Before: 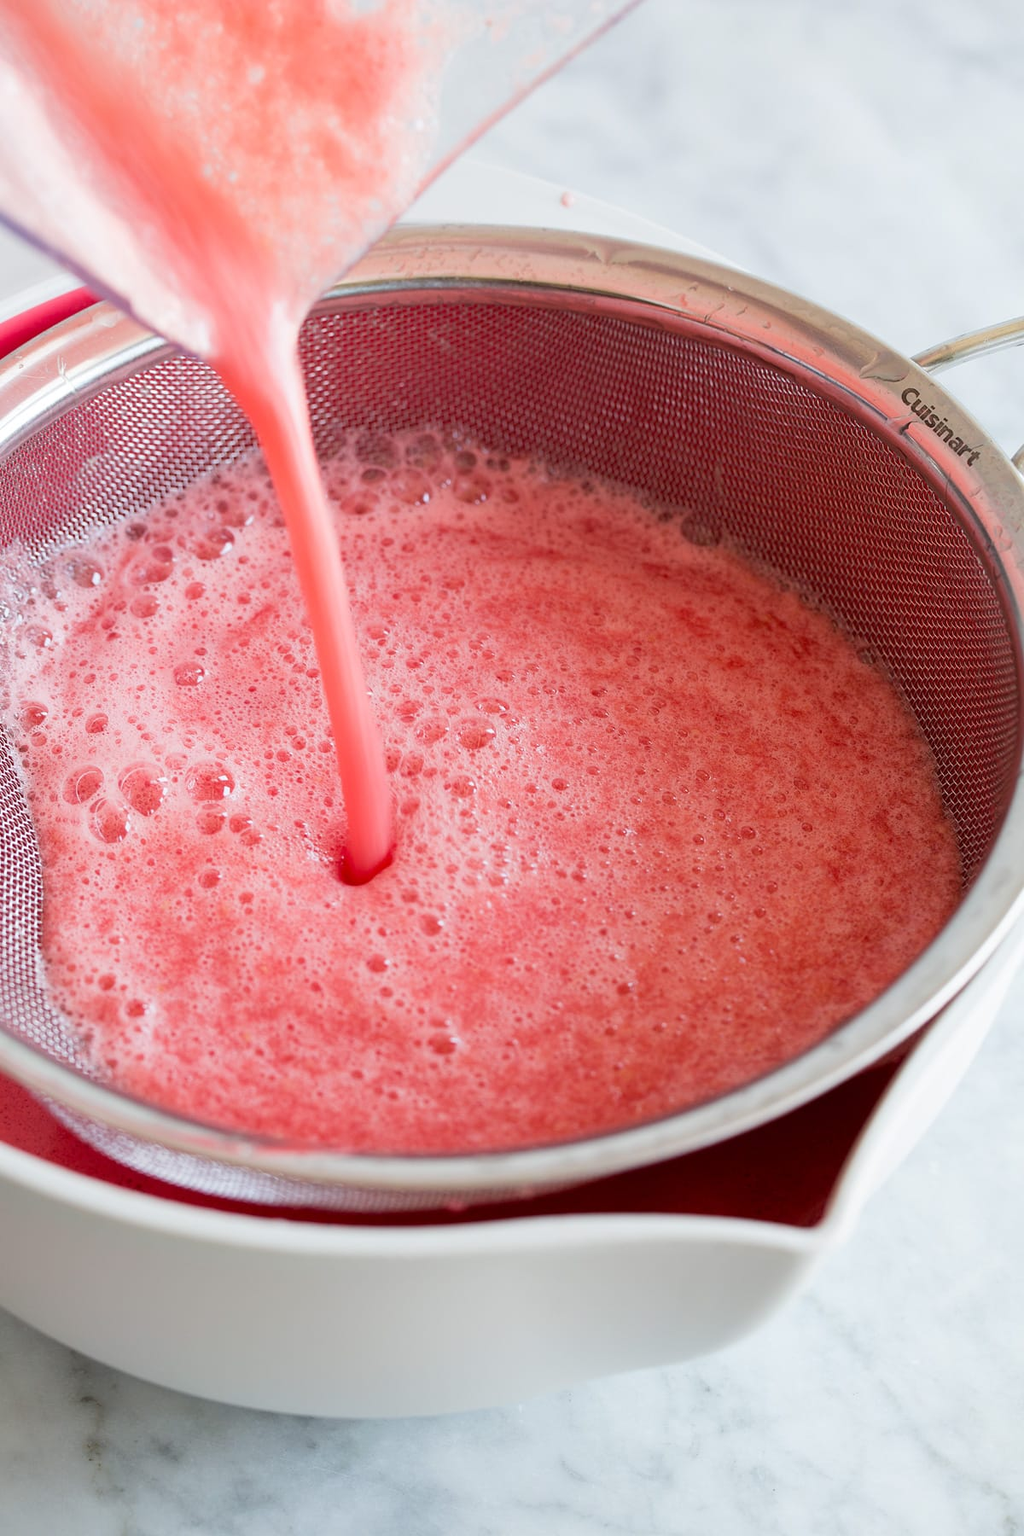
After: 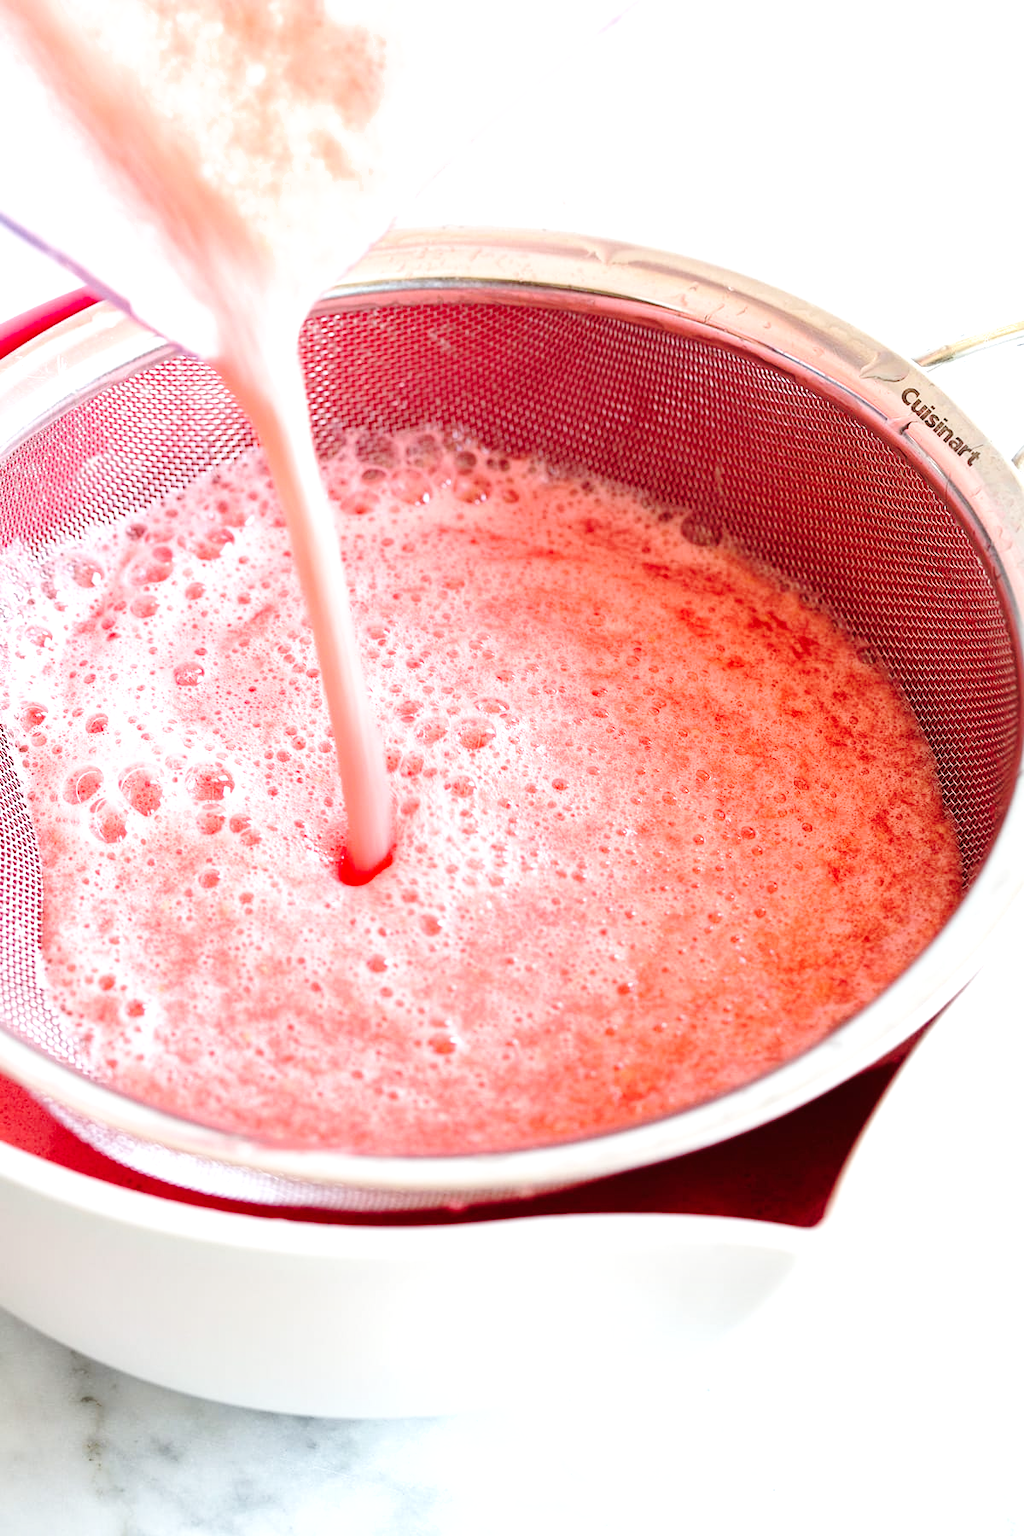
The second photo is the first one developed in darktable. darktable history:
shadows and highlights: radius 44.78, white point adjustment 6.64, compress 79.65%, highlights color adjustment 78.42%, soften with gaussian
tone equalizer: on, module defaults
base curve: curves: ch0 [(0, 0) (0.032, 0.037) (0.105, 0.228) (0.435, 0.76) (0.856, 0.983) (1, 1)], preserve colors none
